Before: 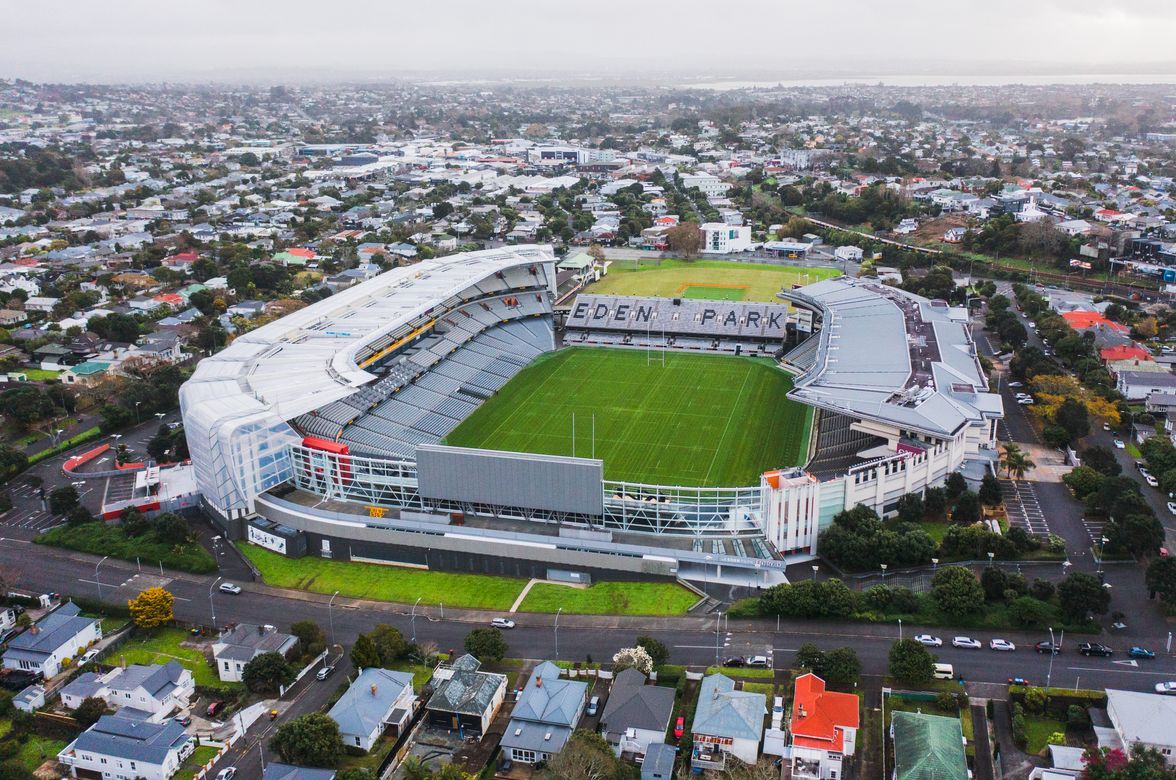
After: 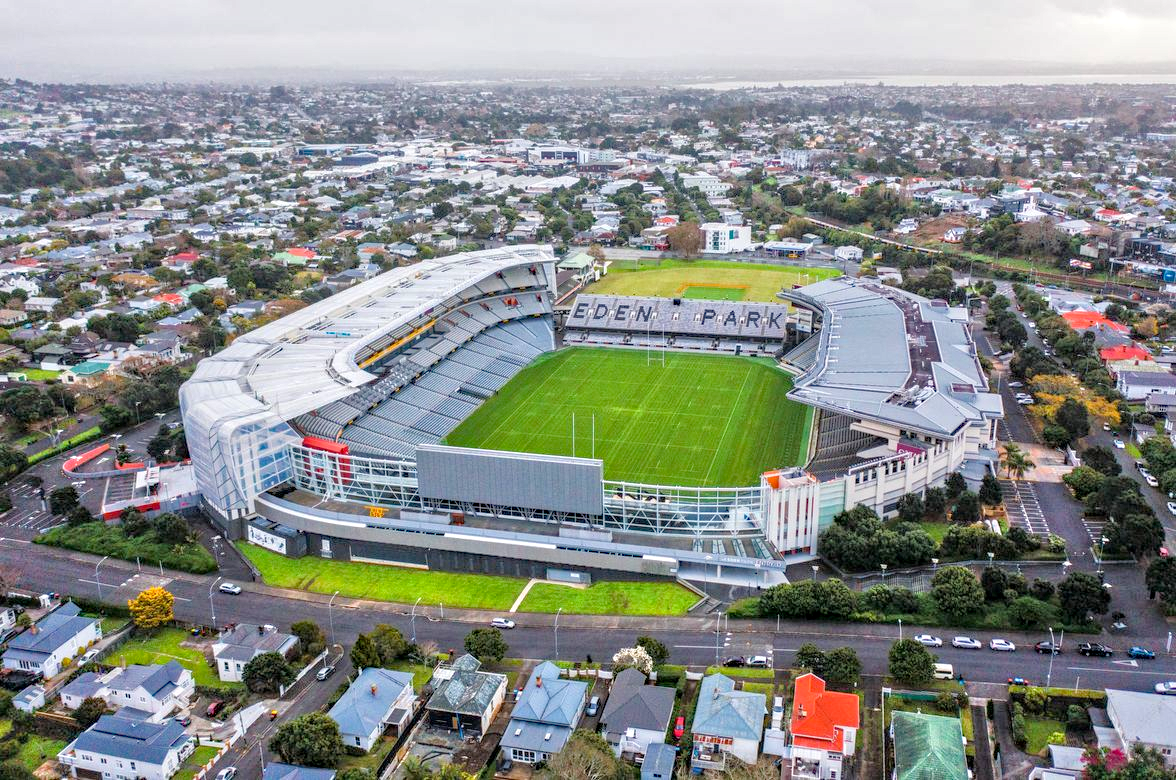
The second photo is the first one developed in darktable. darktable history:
haze removal: strength 0.29, distance 0.25, compatibility mode true, adaptive false
tone equalizer: -7 EV 0.15 EV, -6 EV 0.6 EV, -5 EV 1.15 EV, -4 EV 1.33 EV, -3 EV 1.15 EV, -2 EV 0.6 EV, -1 EV 0.15 EV, mask exposure compensation -0.5 EV
local contrast: on, module defaults
